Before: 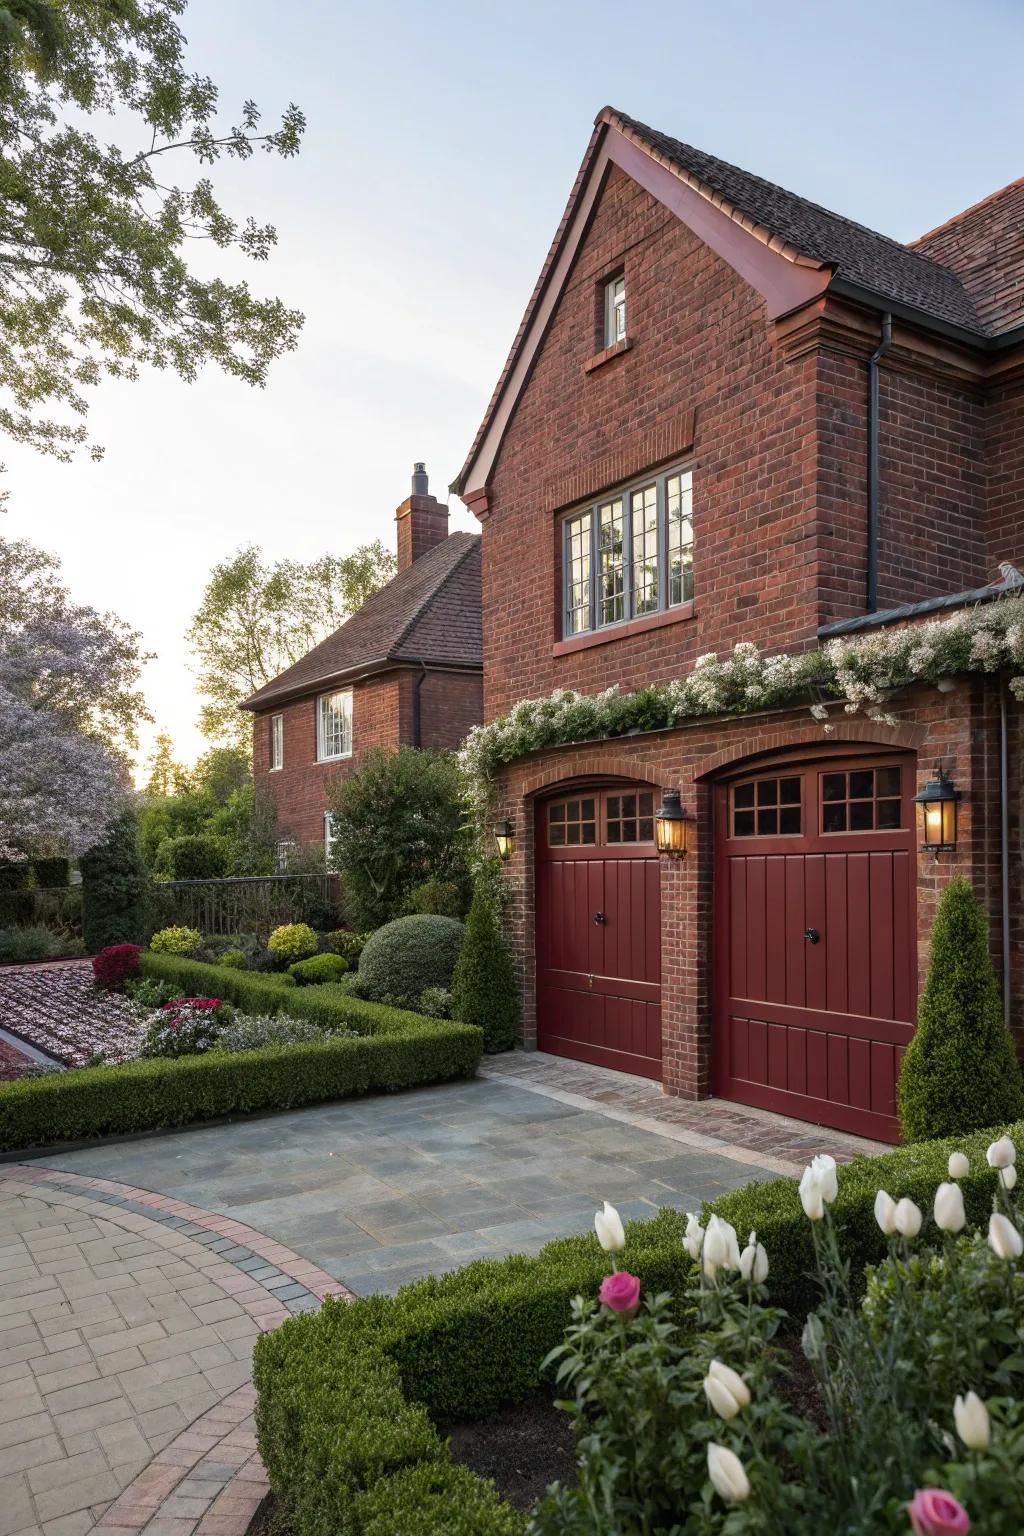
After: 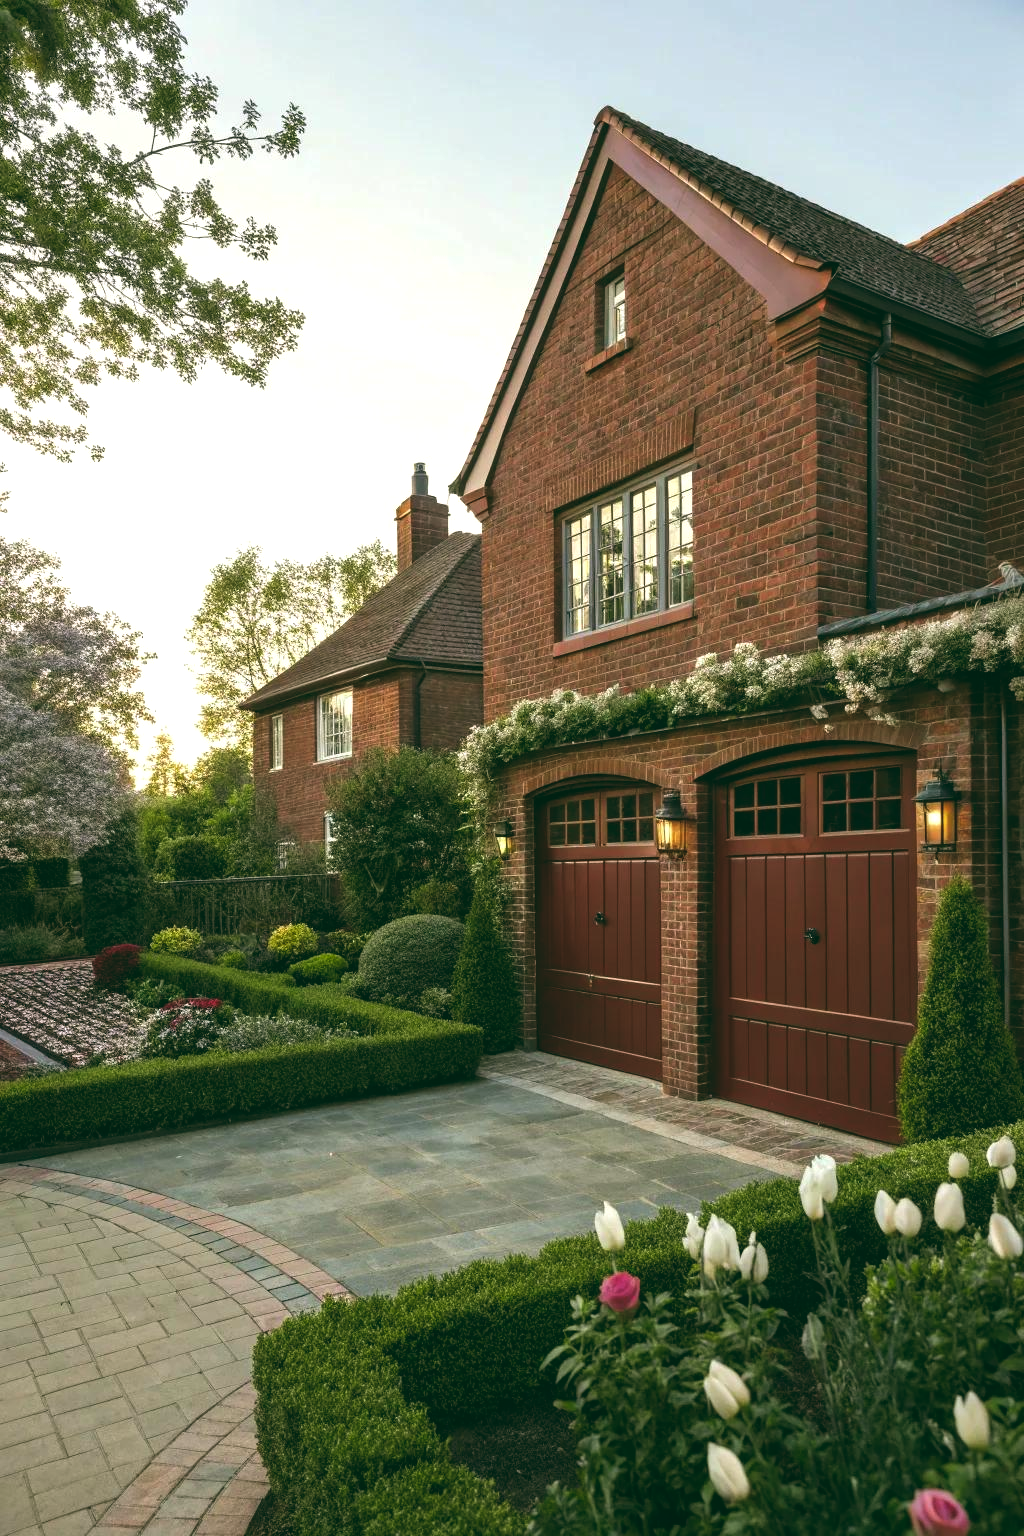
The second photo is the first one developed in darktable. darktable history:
color balance: lift [1.016, 0.983, 1, 1.017], gamma [0.958, 1, 1, 1], gain [0.981, 1.007, 0.993, 1.002], input saturation 118.26%, contrast 13.43%, contrast fulcrum 21.62%, output saturation 82.76%
color correction: highlights a* -1.43, highlights b* 10.12, shadows a* 0.395, shadows b* 19.35
